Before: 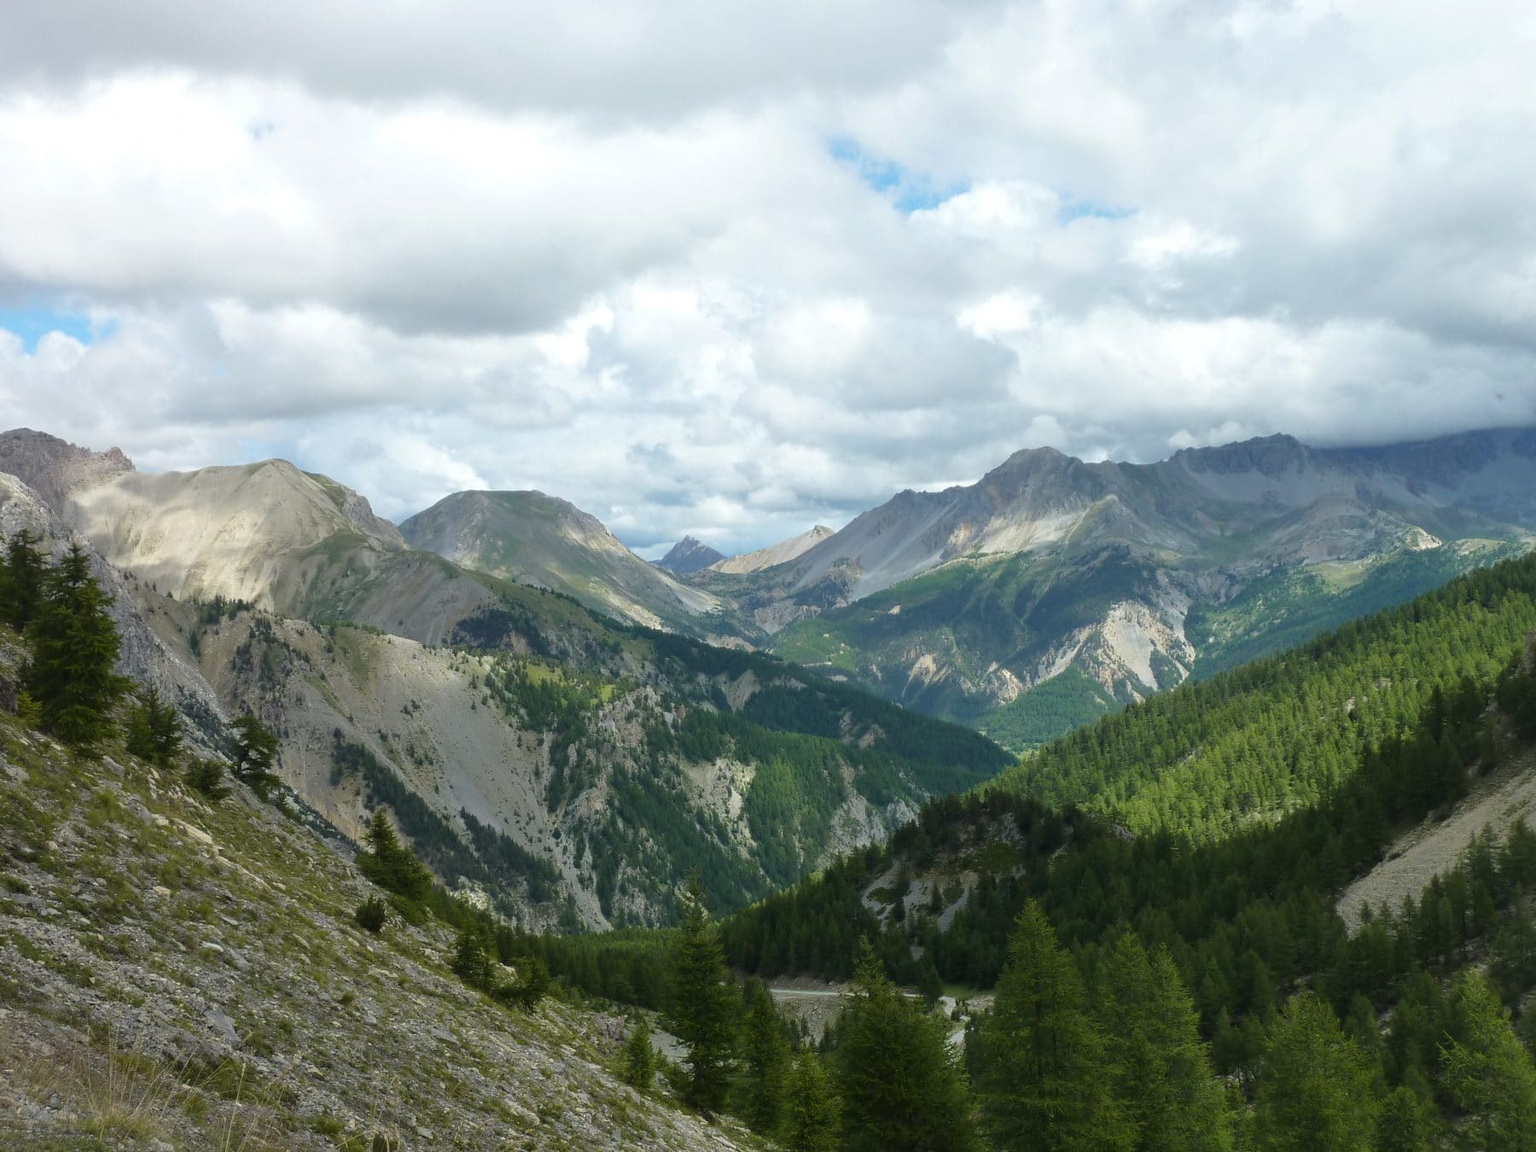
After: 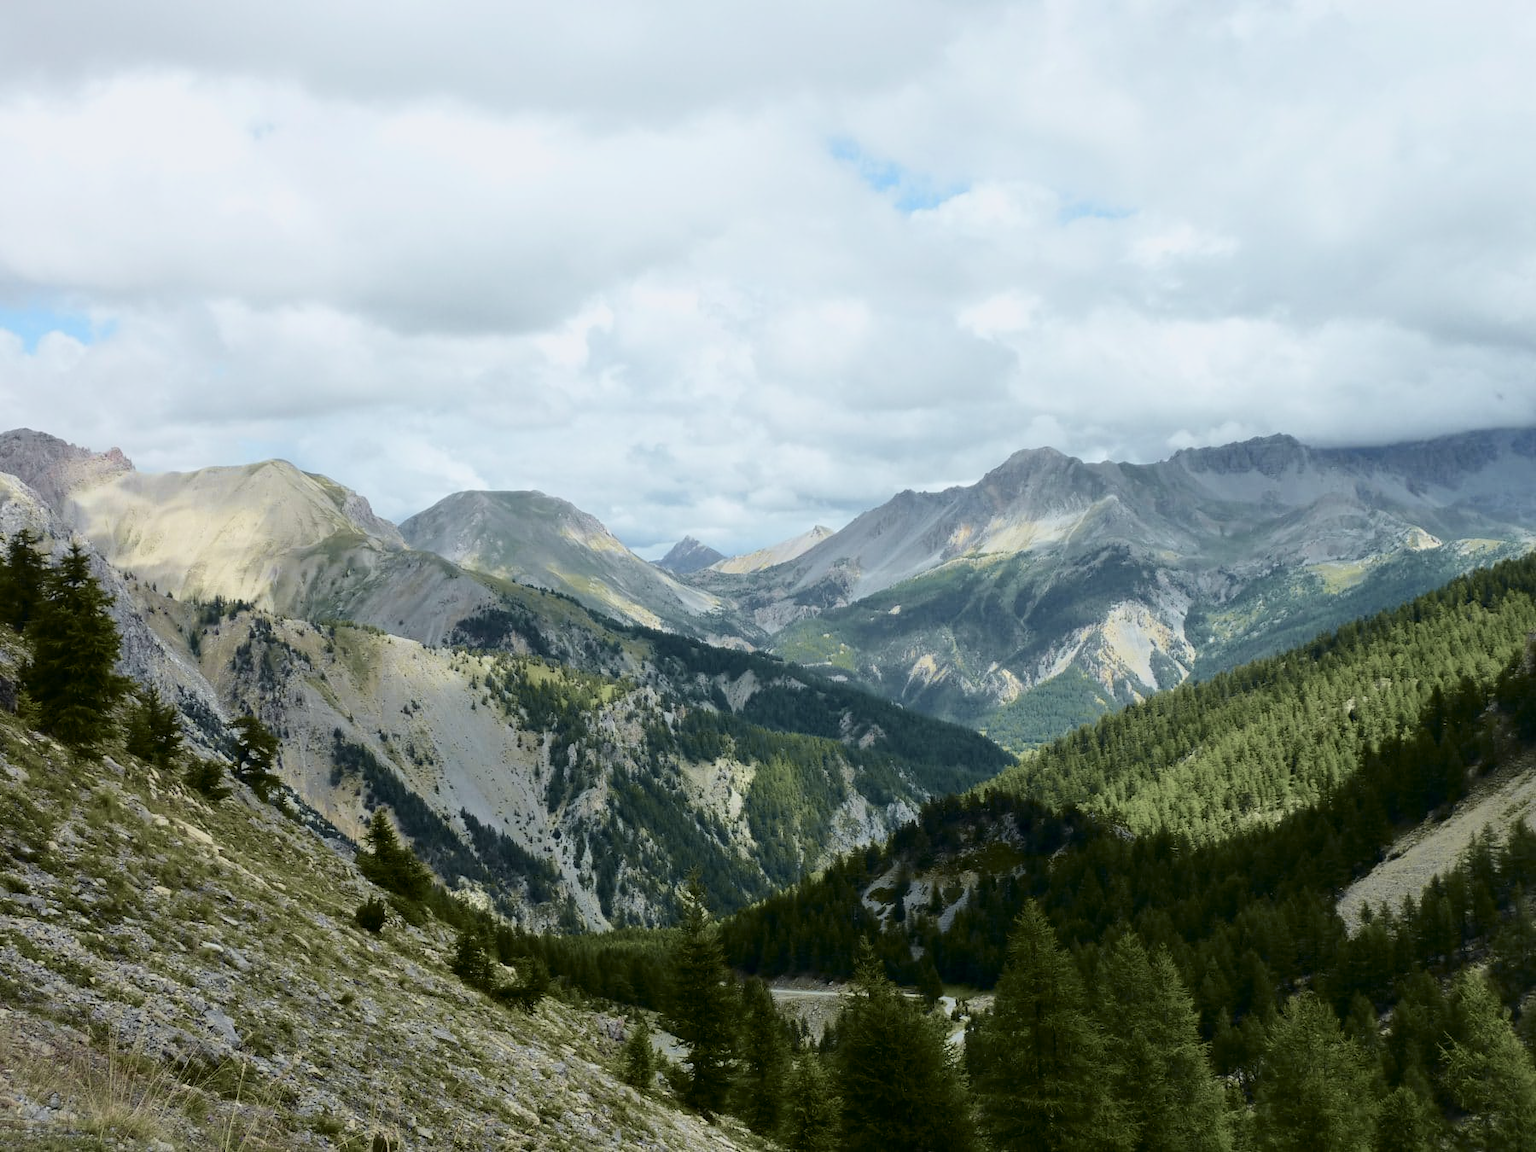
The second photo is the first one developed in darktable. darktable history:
tone curve: curves: ch0 [(0, 0) (0.049, 0.01) (0.154, 0.081) (0.491, 0.56) (0.739, 0.794) (0.992, 0.937)]; ch1 [(0, 0) (0.172, 0.123) (0.317, 0.272) (0.401, 0.422) (0.499, 0.497) (0.531, 0.54) (0.615, 0.603) (0.741, 0.783) (1, 1)]; ch2 [(0, 0) (0.411, 0.424) (0.462, 0.464) (0.502, 0.489) (0.544, 0.551) (0.686, 0.638) (1, 1)], color space Lab, independent channels, preserve colors none
